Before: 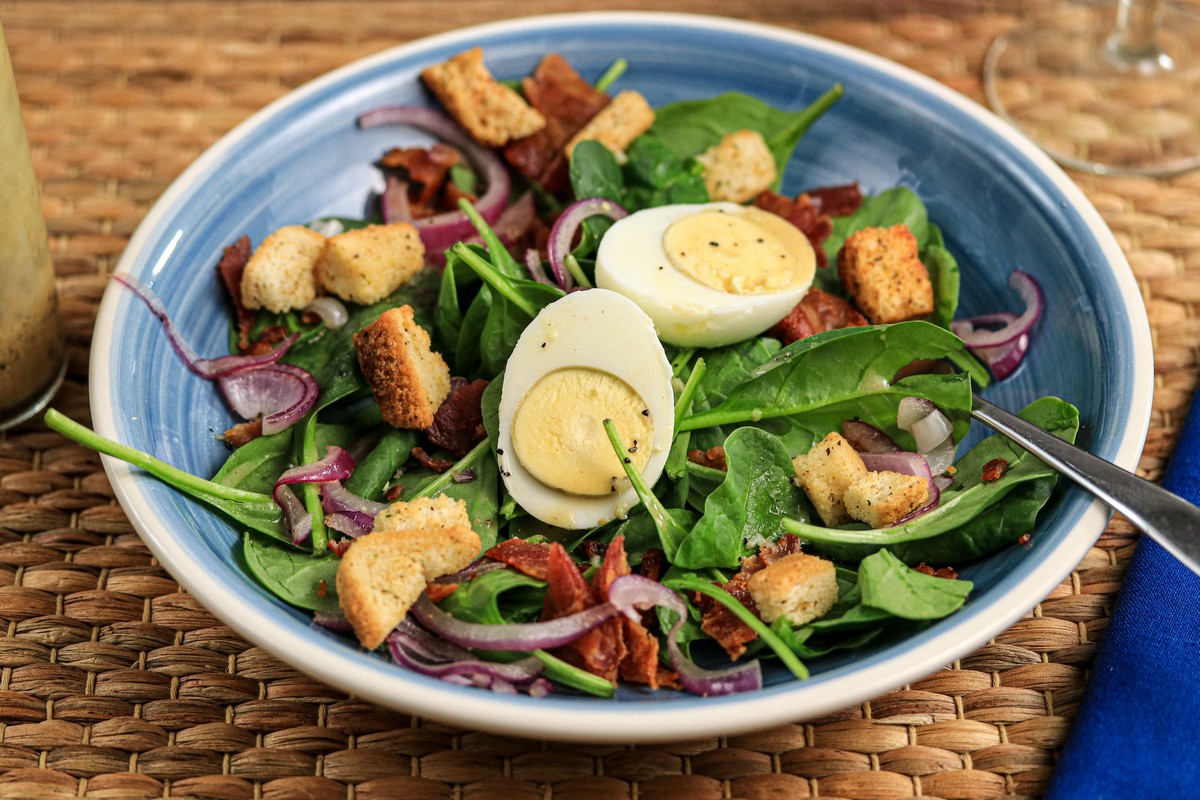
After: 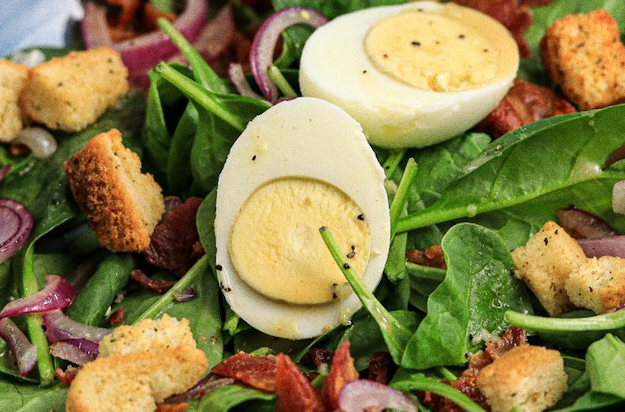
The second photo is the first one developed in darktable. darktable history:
crop and rotate: left 22.13%, top 22.054%, right 22.026%, bottom 22.102%
rotate and perspective: rotation -4.57°, crop left 0.054, crop right 0.944, crop top 0.087, crop bottom 0.914
grain: coarseness 0.47 ISO
